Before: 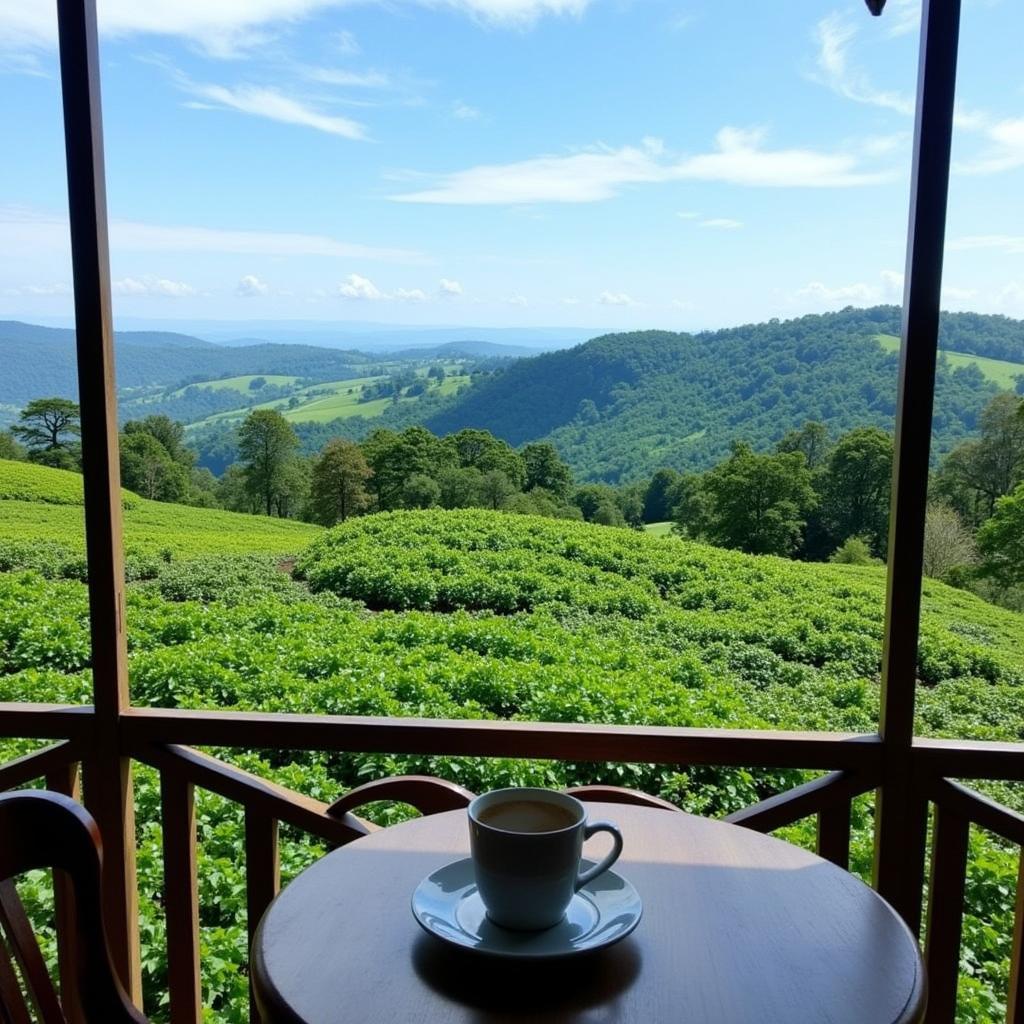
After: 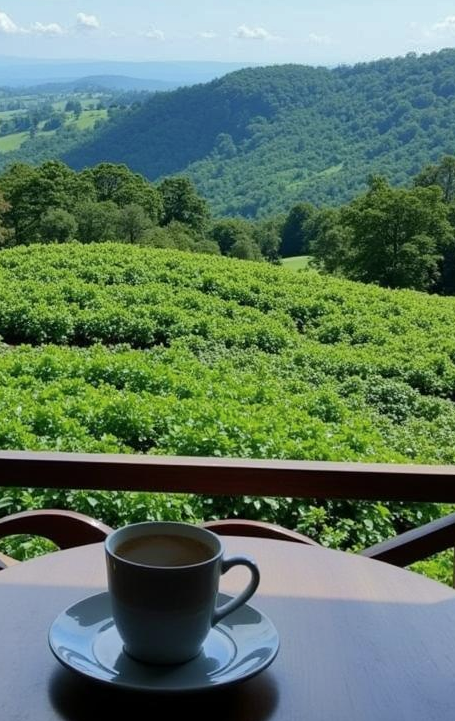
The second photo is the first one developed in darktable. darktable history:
crop: left 35.516%, top 26.061%, right 19.986%, bottom 3.44%
tone curve: curves: ch0 [(0, 0) (0.003, 0.003) (0.011, 0.011) (0.025, 0.025) (0.044, 0.044) (0.069, 0.068) (0.1, 0.098) (0.136, 0.134) (0.177, 0.175) (0.224, 0.221) (0.277, 0.273) (0.335, 0.33) (0.399, 0.393) (0.468, 0.461) (0.543, 0.534) (0.623, 0.614) (0.709, 0.69) (0.801, 0.752) (0.898, 0.835) (1, 1)], color space Lab, independent channels, preserve colors none
contrast brightness saturation: contrast 0.013, saturation -0.065
